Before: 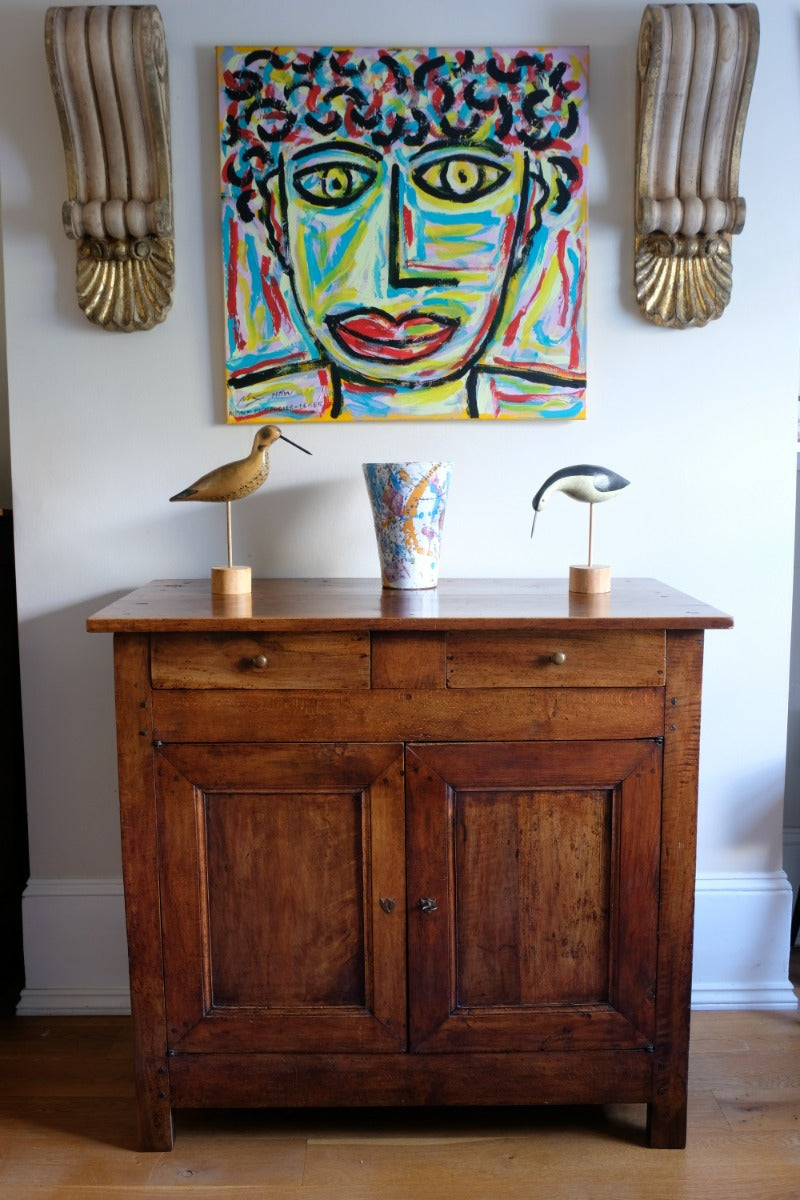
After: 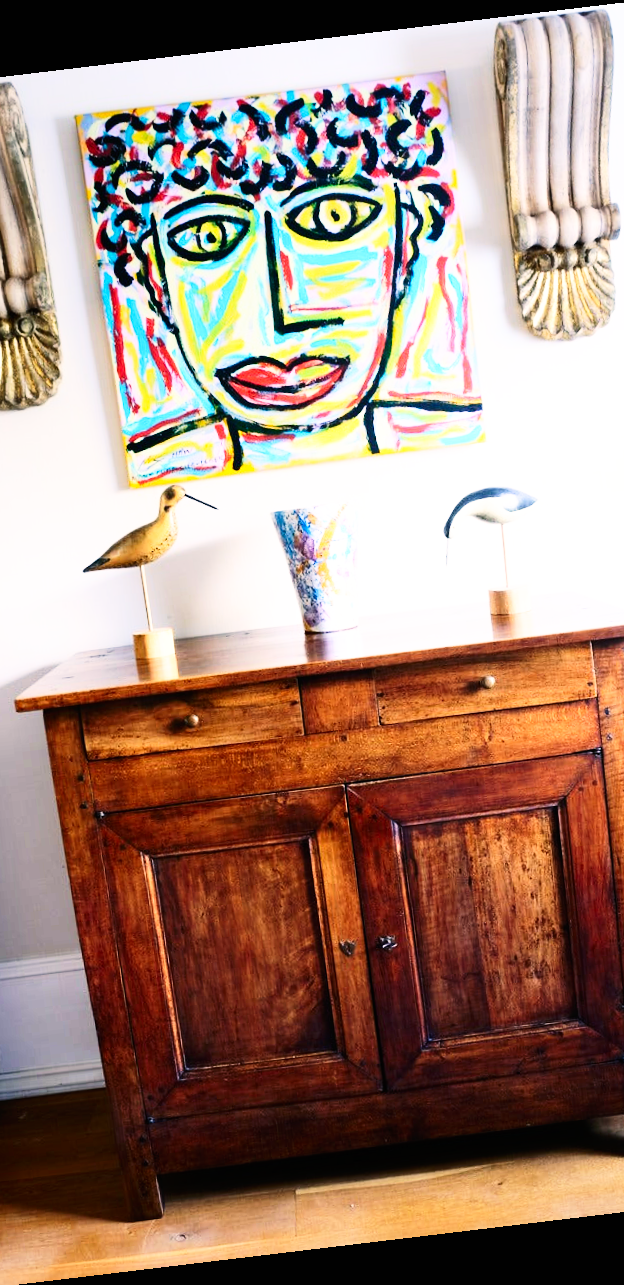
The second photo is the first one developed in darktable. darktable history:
white balance: red 1.009, blue 1.027
base curve: curves: ch0 [(0, 0) (0.007, 0.004) (0.027, 0.03) (0.046, 0.07) (0.207, 0.54) (0.442, 0.872) (0.673, 0.972) (1, 1)], preserve colors none
rotate and perspective: rotation -6.83°, automatic cropping off
color balance rgb: shadows lift › chroma 5.41%, shadows lift › hue 240°, highlights gain › chroma 3.74%, highlights gain › hue 60°, saturation formula JzAzBz (2021)
crop and rotate: left 15.546%, right 17.787%
contrast brightness saturation: contrast 0.24, brightness 0.09
